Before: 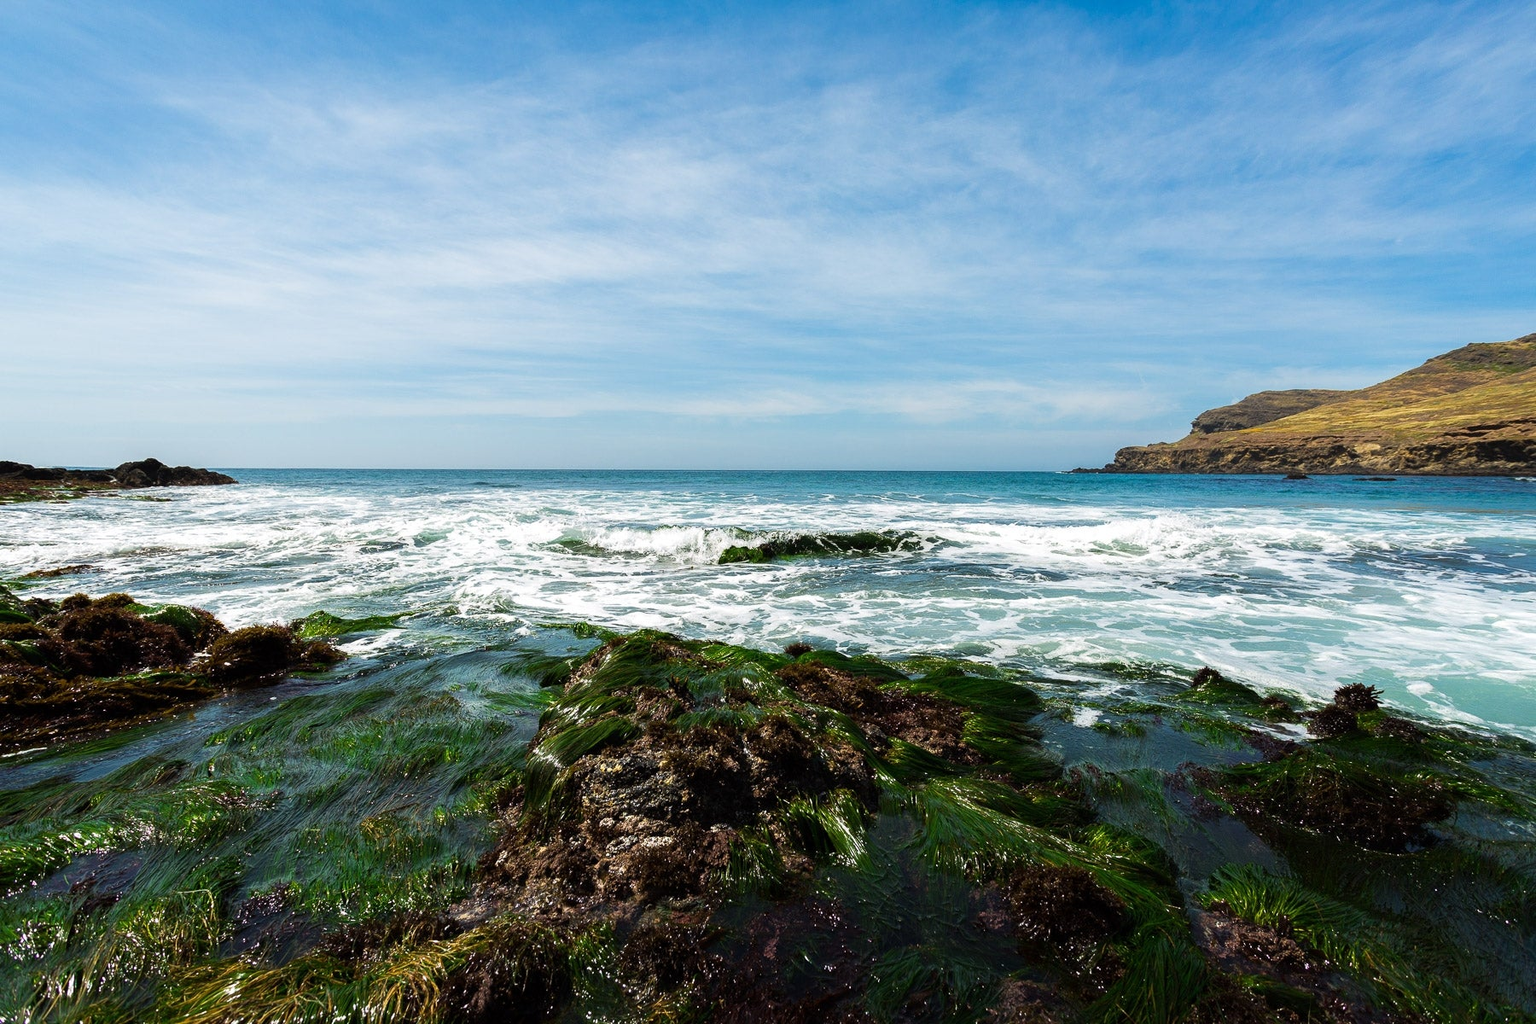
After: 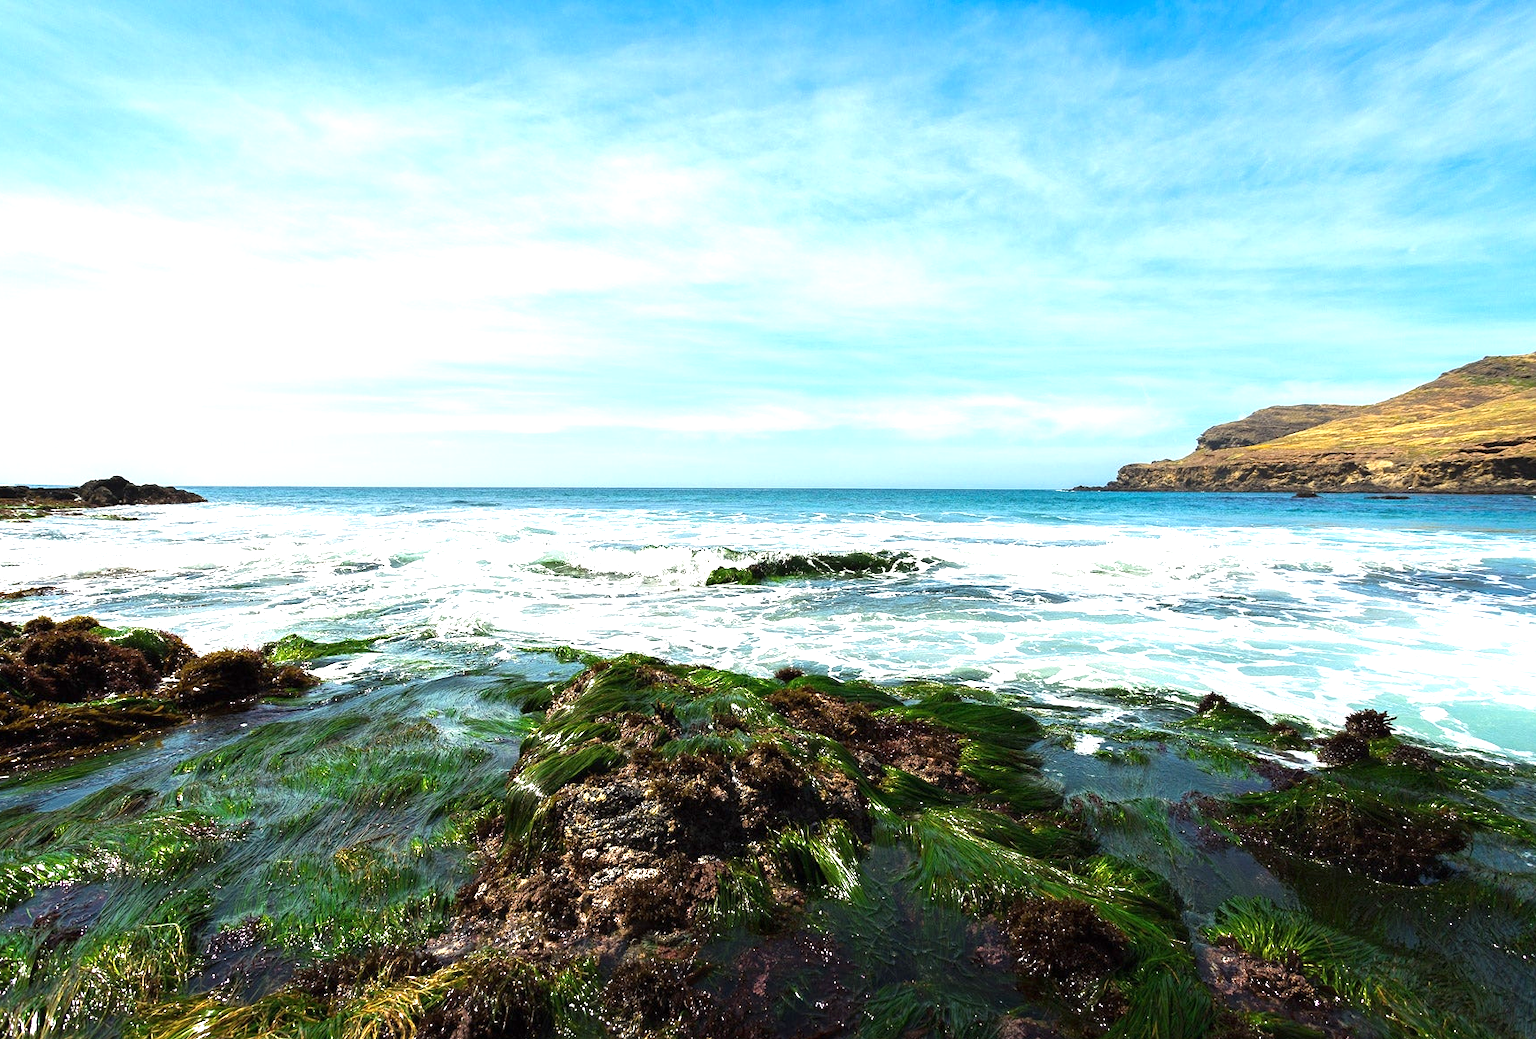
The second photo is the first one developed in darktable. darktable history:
exposure: black level correction 0, exposure 1 EV, compensate exposure bias true, compensate highlight preservation false
crop and rotate: left 2.536%, right 1.107%, bottom 2.246%
